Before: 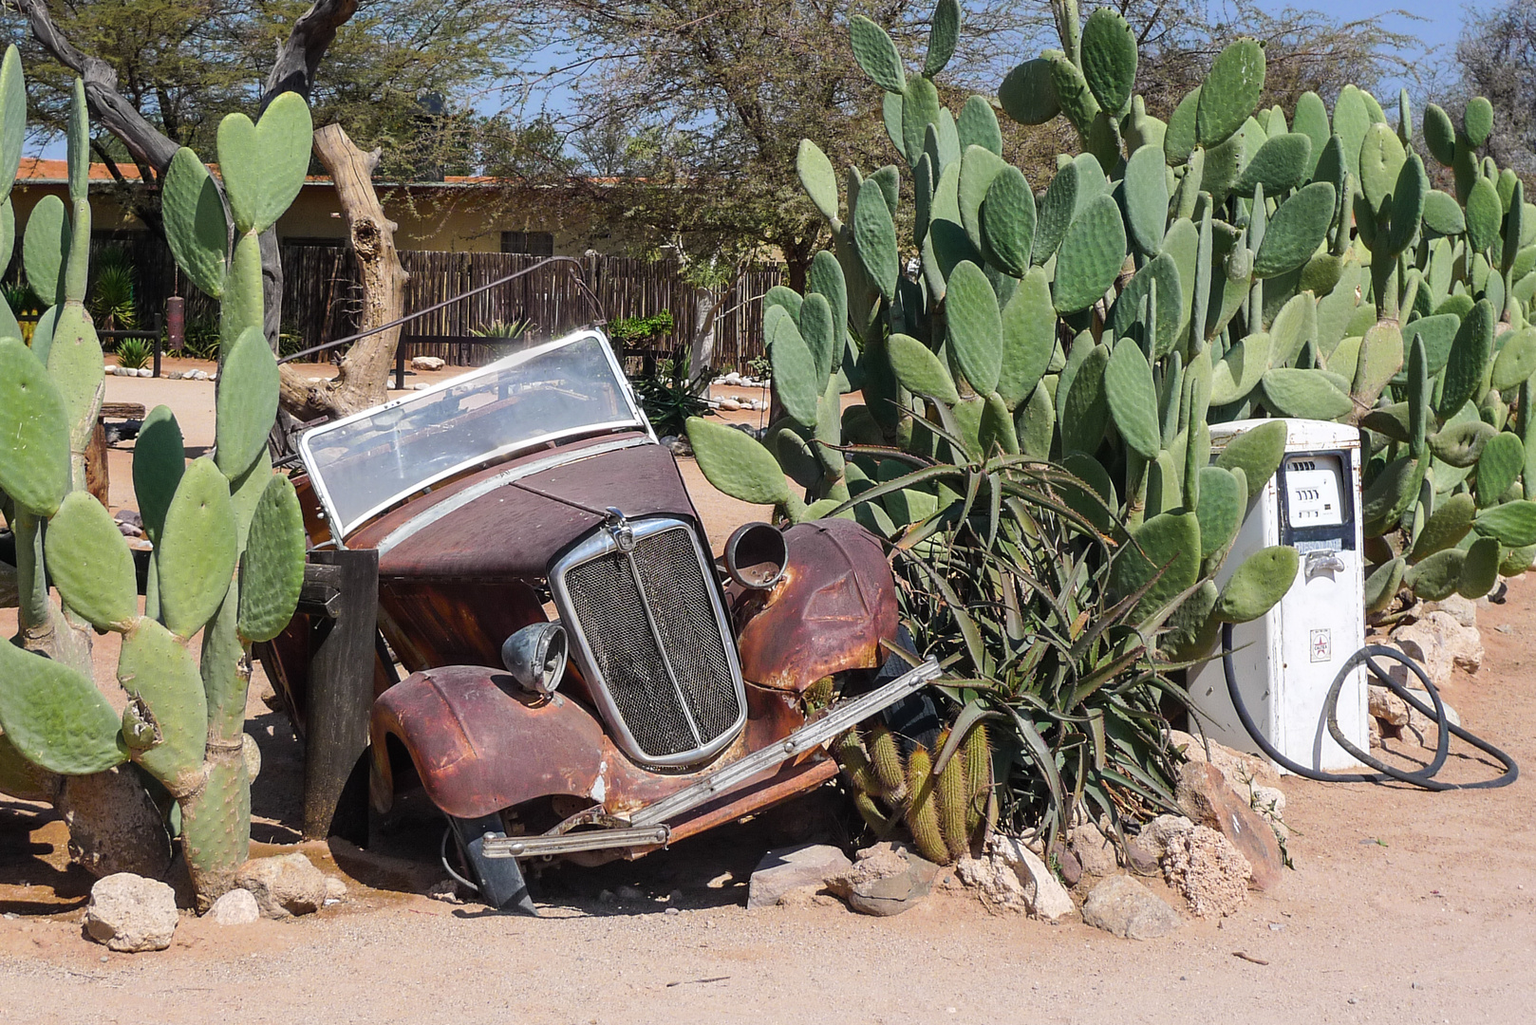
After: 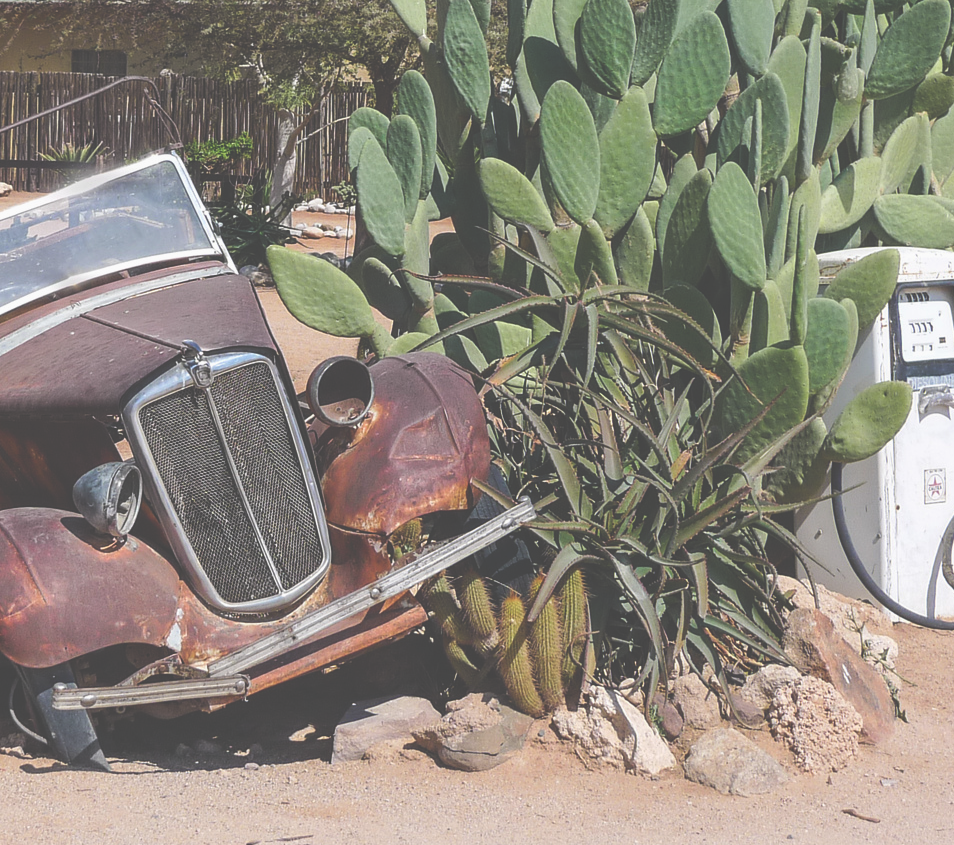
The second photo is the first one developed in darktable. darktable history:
exposure: black level correction -0.063, exposure -0.05 EV, compensate highlight preservation false
crop and rotate: left 28.189%, top 17.972%, right 12.789%, bottom 3.777%
